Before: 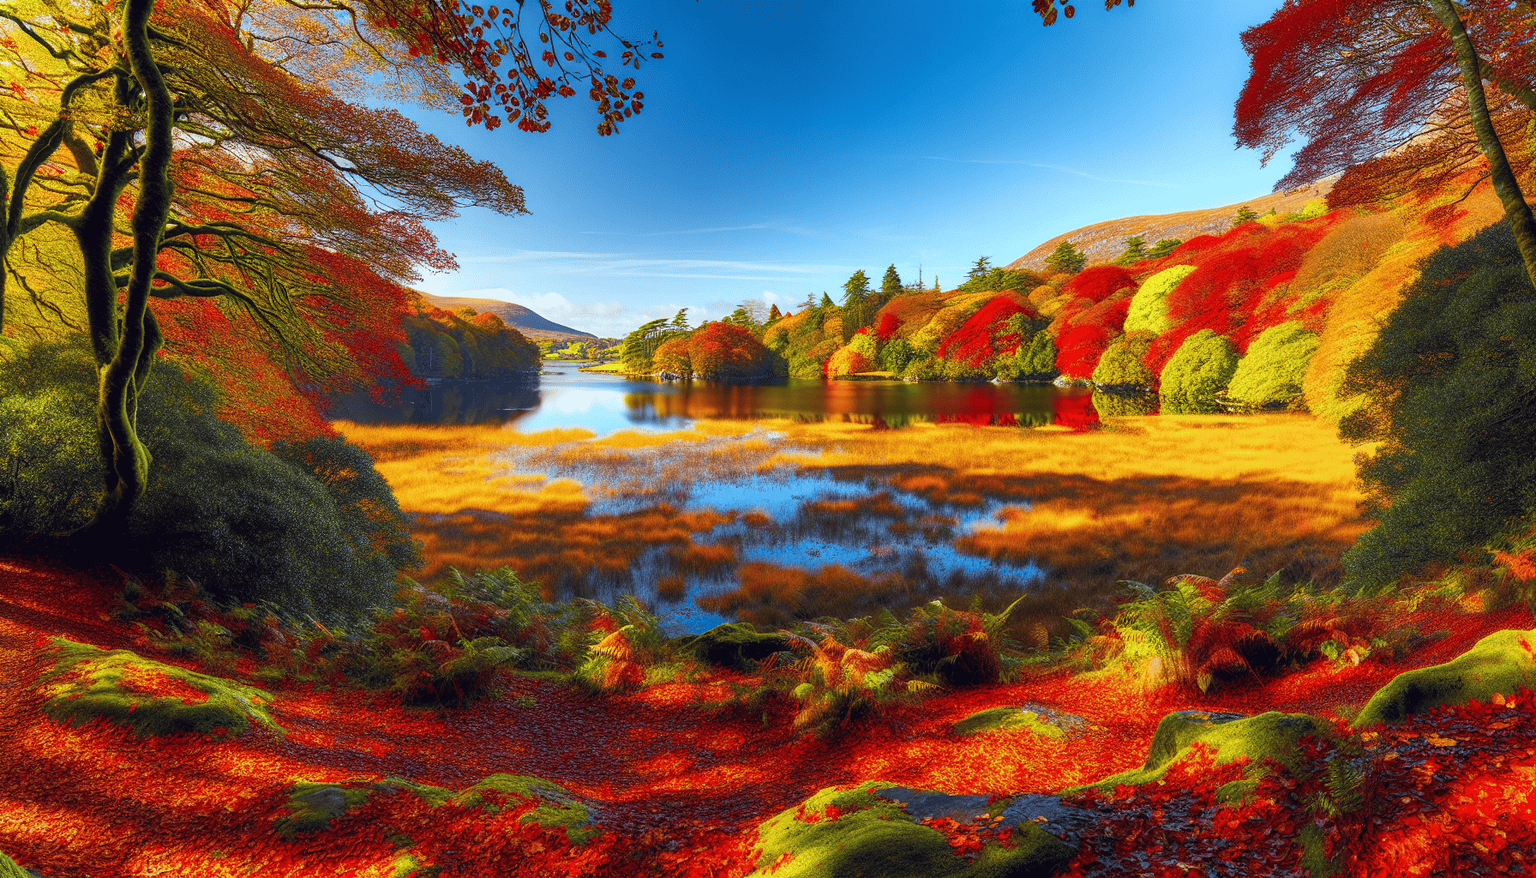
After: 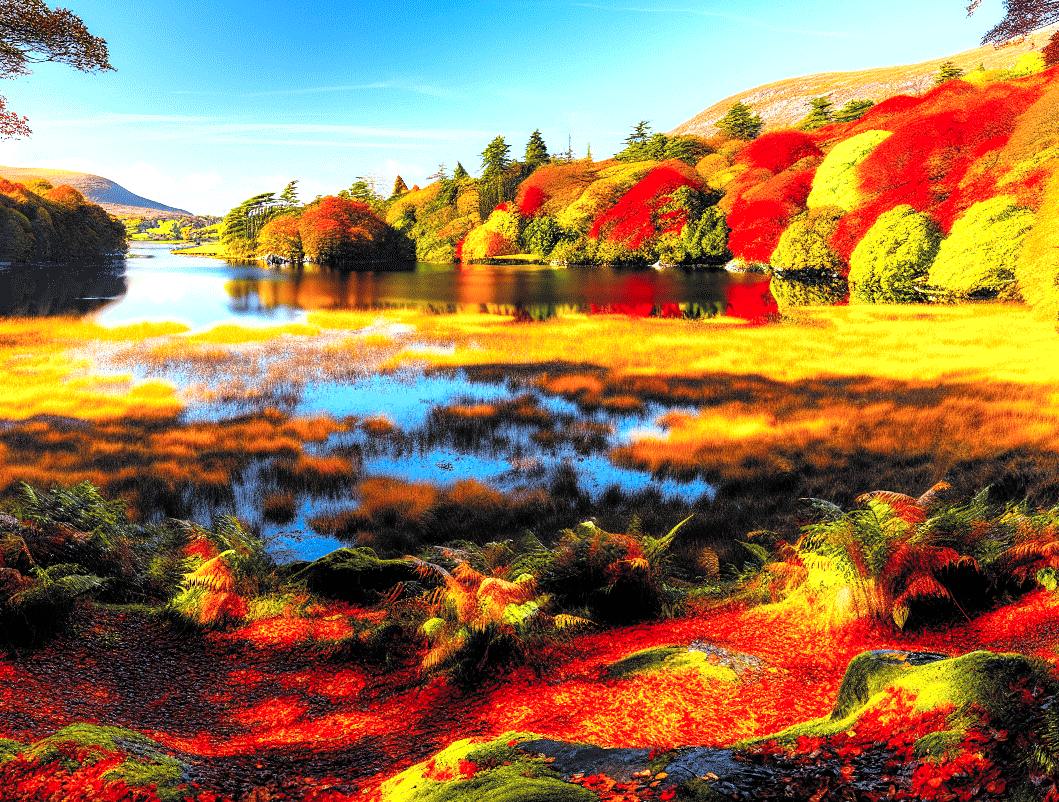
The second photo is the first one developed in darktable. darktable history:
filmic rgb: black relative exposure -5.07 EV, white relative exposure 3.52 EV, hardness 3.18, contrast 1.3, highlights saturation mix -49.27%, color science v6 (2022)
levels: levels [0, 0.394, 0.787]
crop and rotate: left 28.167%, top 17.547%, right 12.709%, bottom 4.068%
